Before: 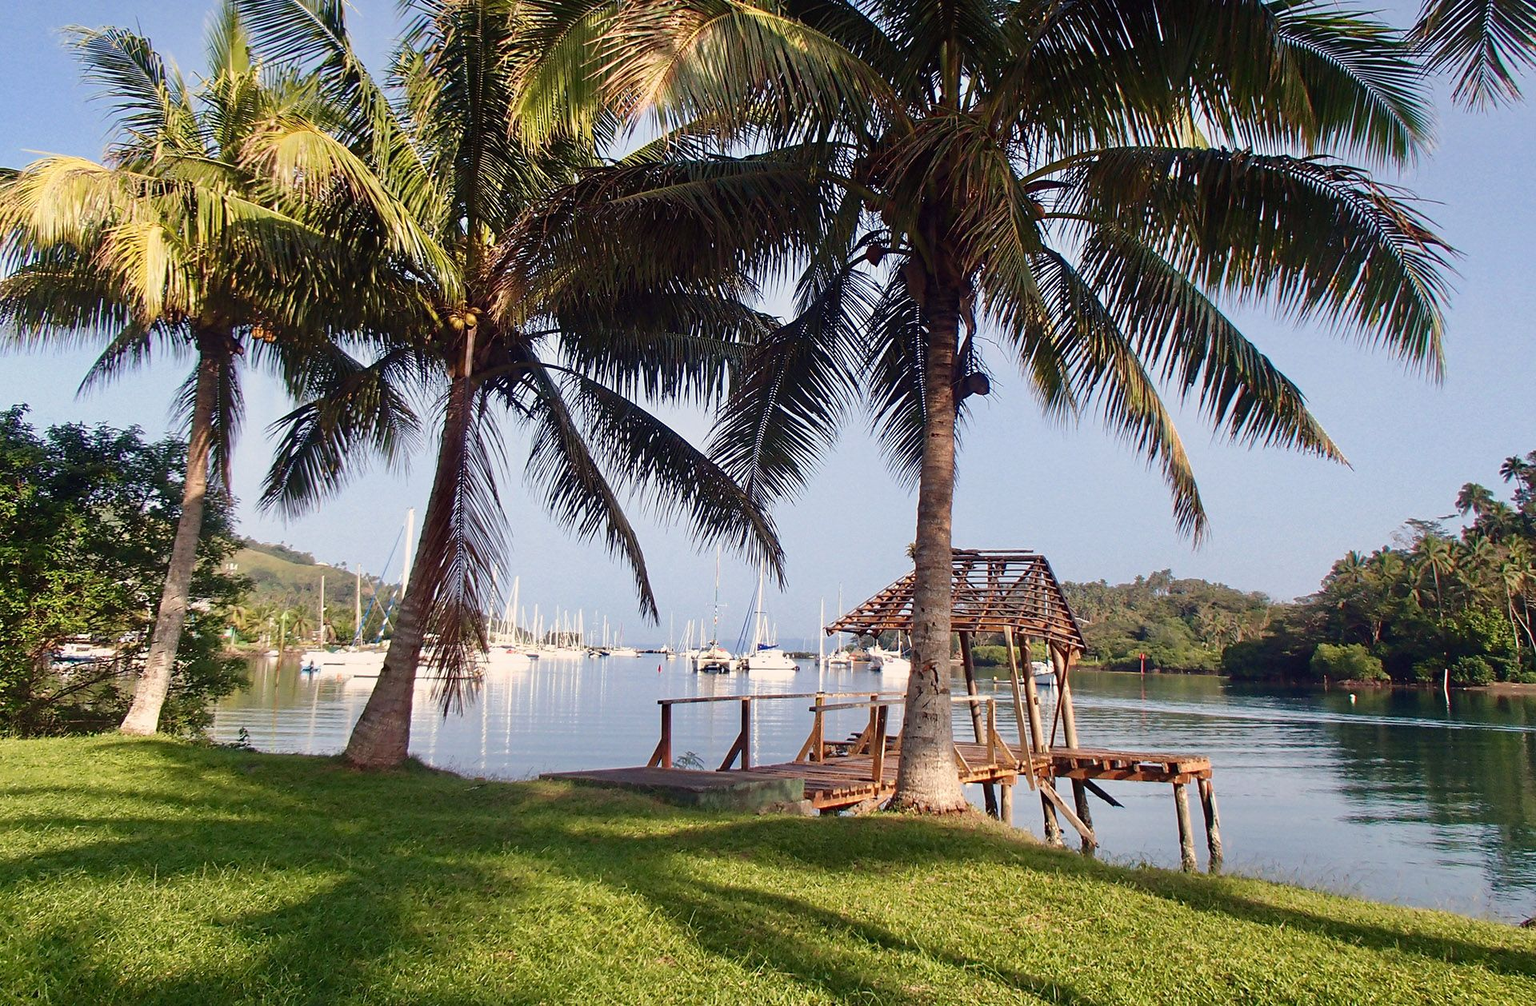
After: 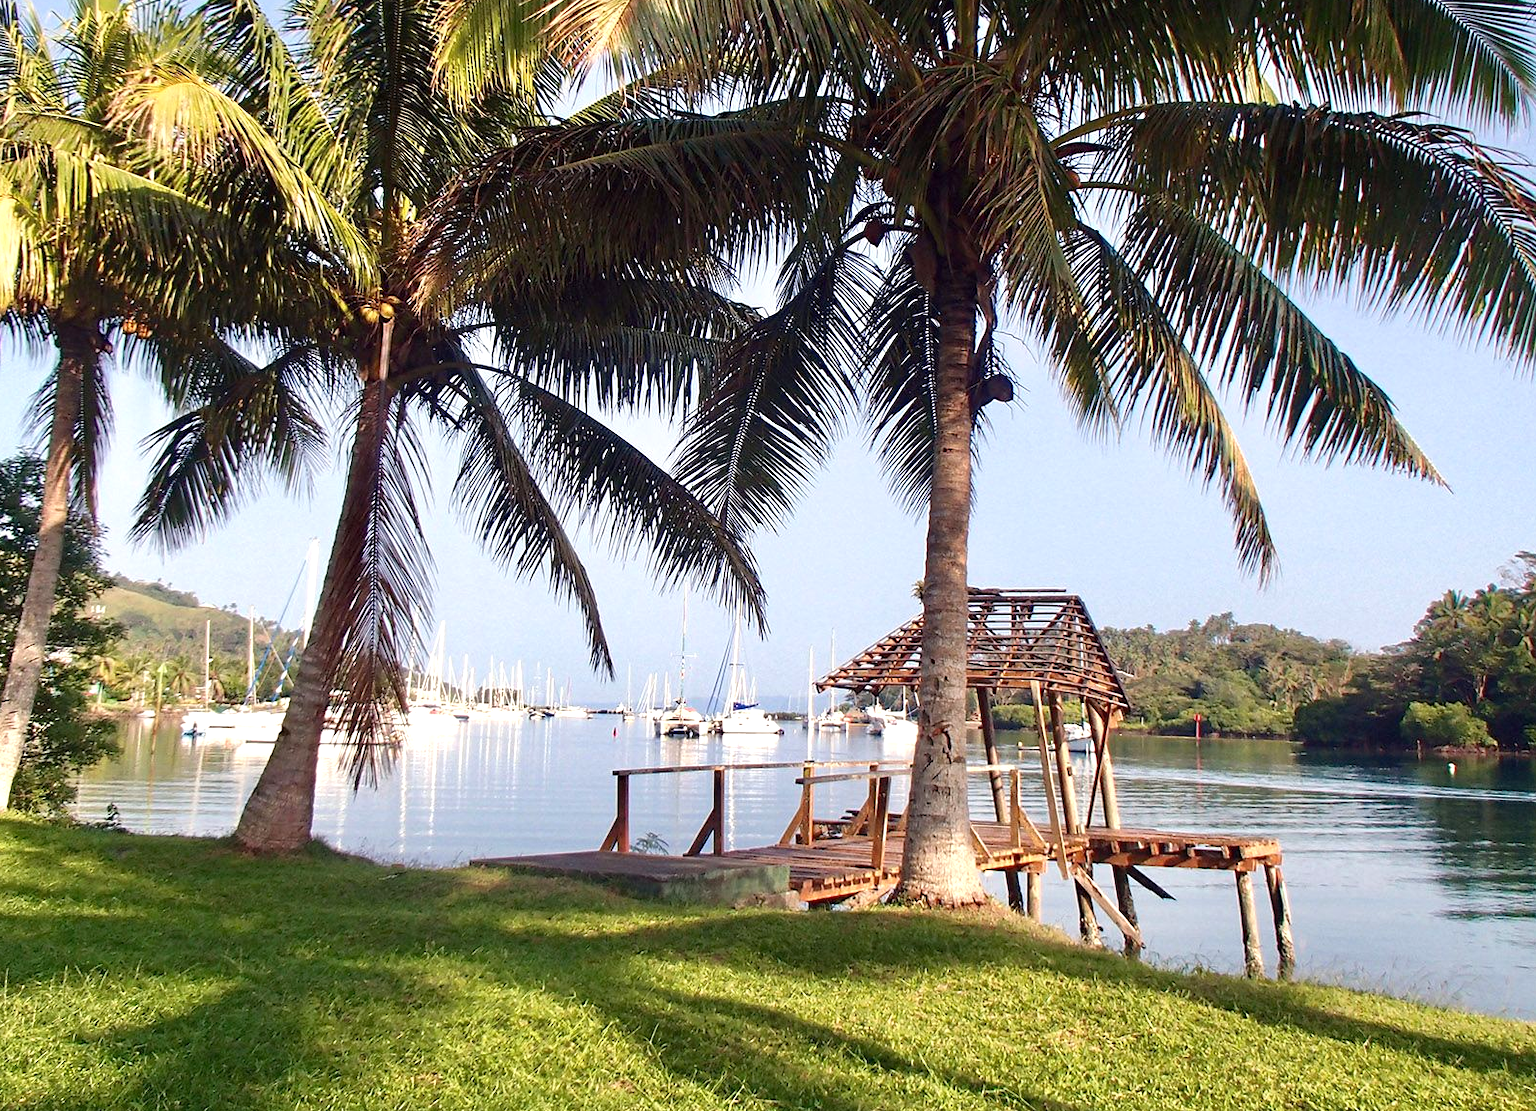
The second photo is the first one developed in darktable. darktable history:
exposure: black level correction 0.001, exposure 0.5 EV, compensate exposure bias true, compensate highlight preservation false
crop: left 9.807%, top 6.259%, right 7.334%, bottom 2.177%
